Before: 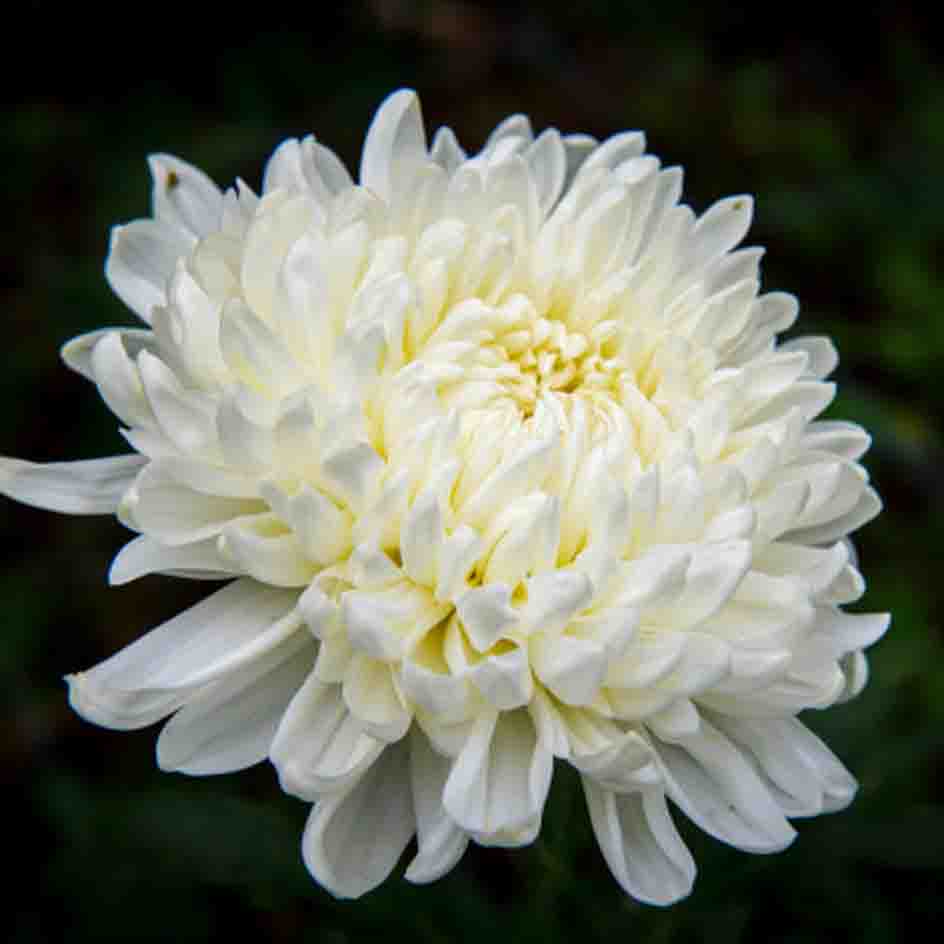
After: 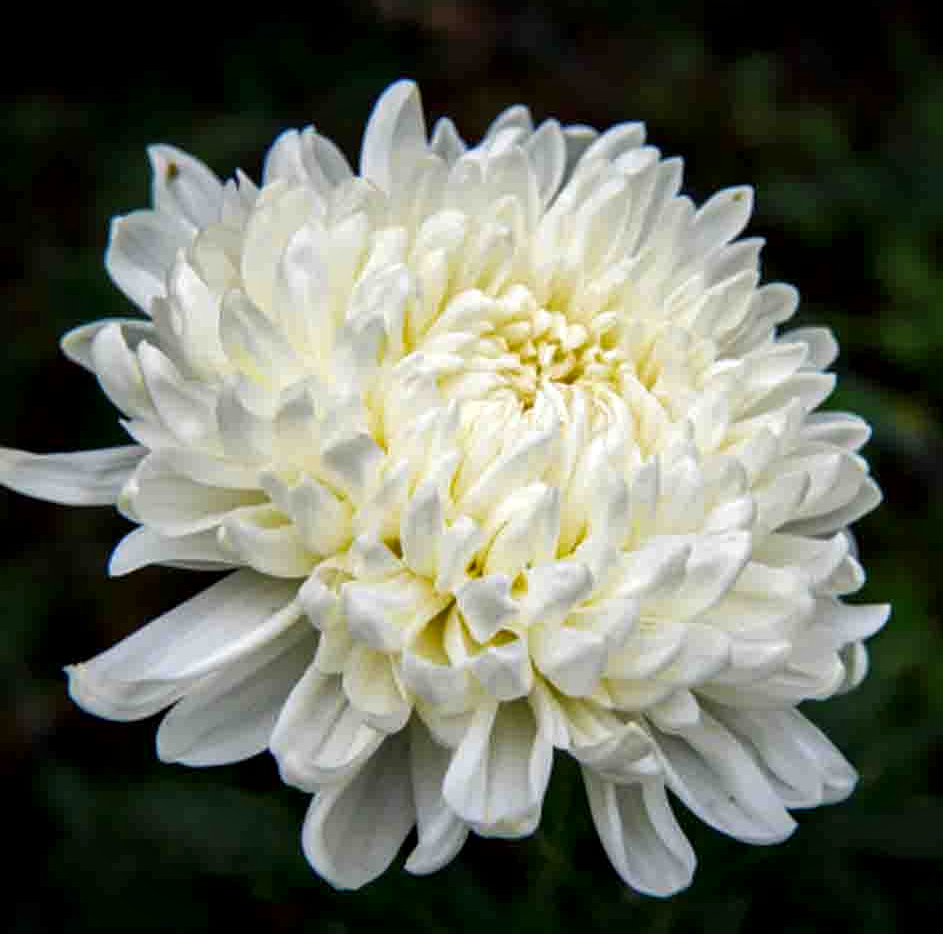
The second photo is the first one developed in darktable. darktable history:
crop: top 1.049%, right 0.001%
local contrast: mode bilateral grid, contrast 25, coarseness 60, detail 151%, midtone range 0.2
